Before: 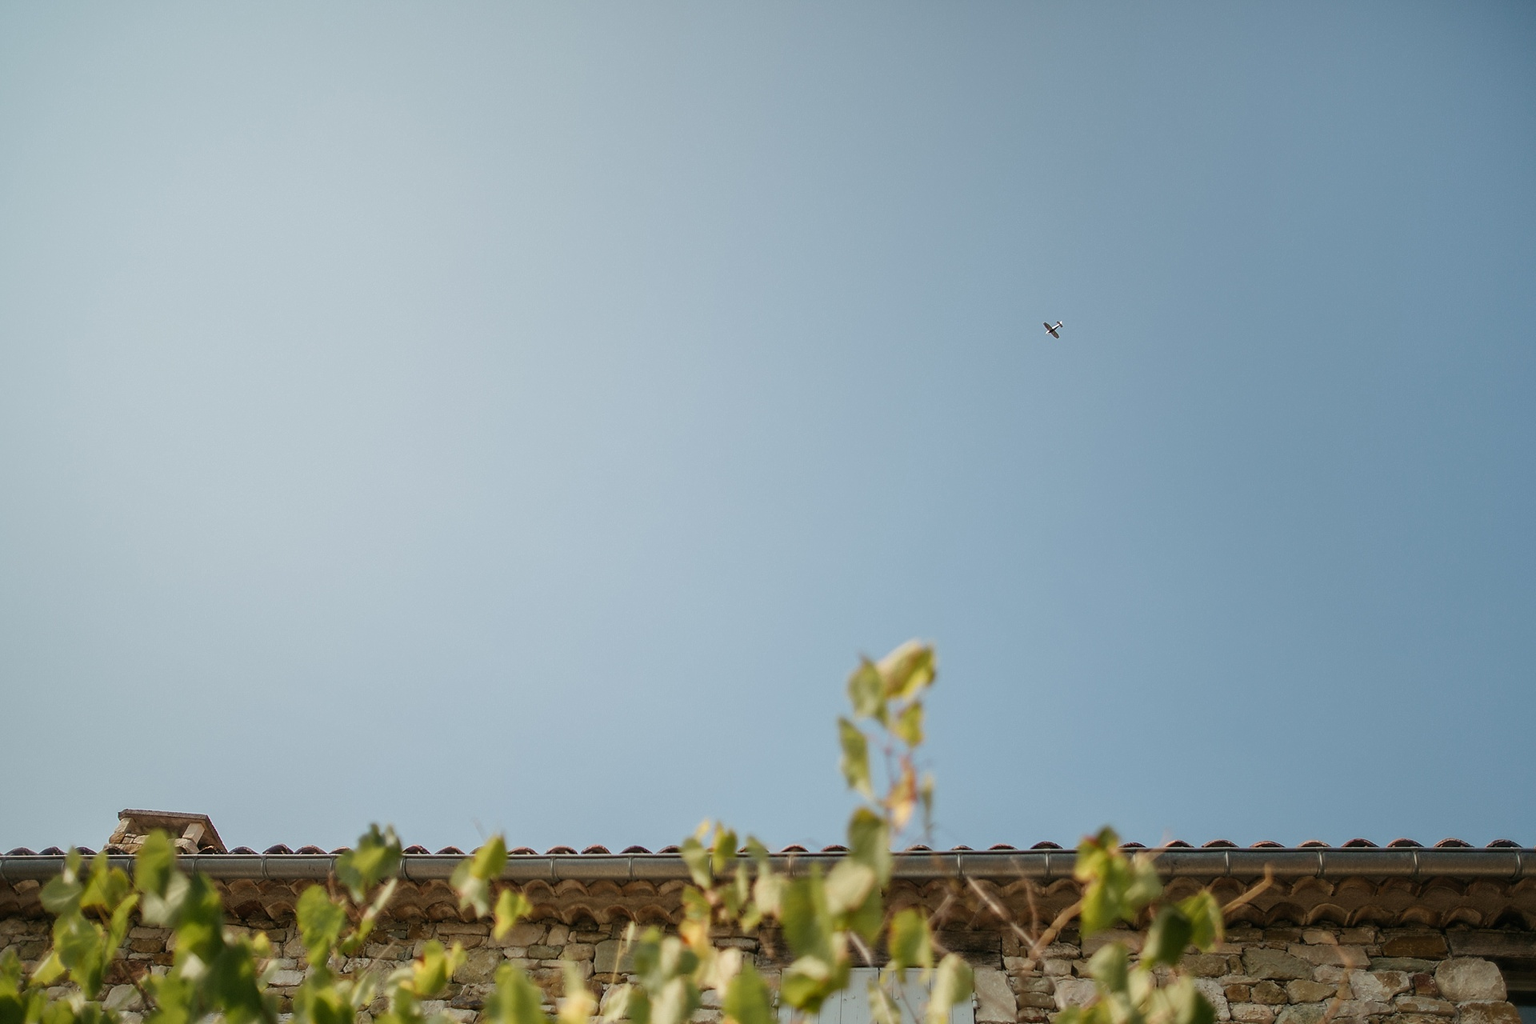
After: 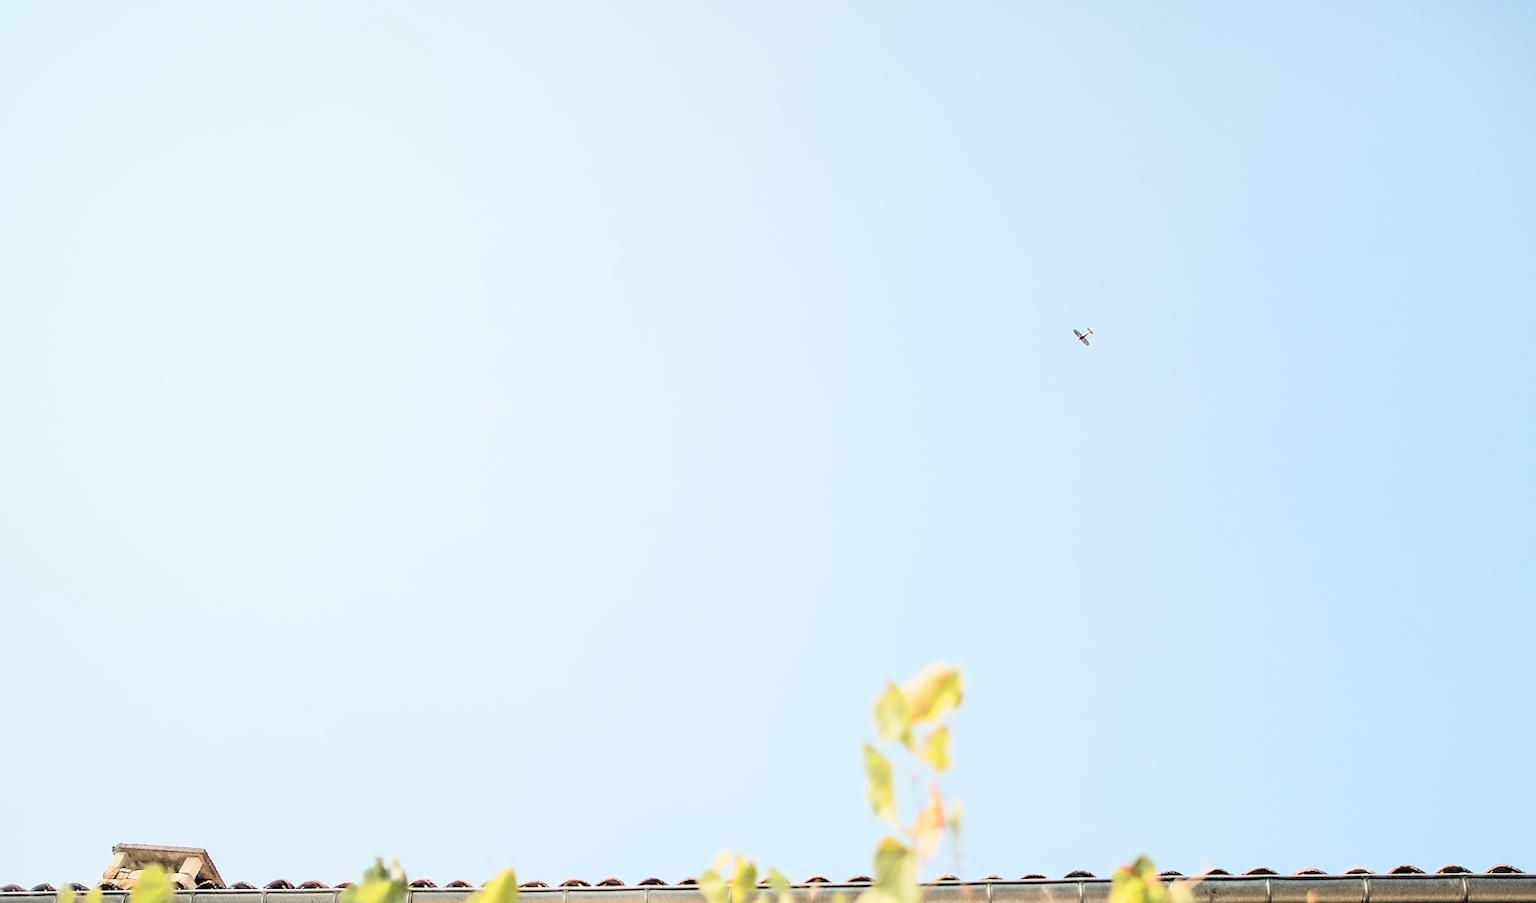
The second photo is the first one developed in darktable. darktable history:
crop and rotate: angle 0.395°, left 0.329%, right 2.713%, bottom 14.362%
tone curve: curves: ch0 [(0, 0) (0.004, 0.001) (0.133, 0.112) (0.325, 0.362) (0.832, 0.893) (1, 1)], color space Lab, independent channels, preserve colors none
exposure: black level correction 0.001, exposure 1.119 EV, compensate highlight preservation false
filmic rgb: black relative exposure -7.5 EV, white relative exposure 5 EV, hardness 3.34, contrast 1.299
contrast brightness saturation: brightness 0.149
